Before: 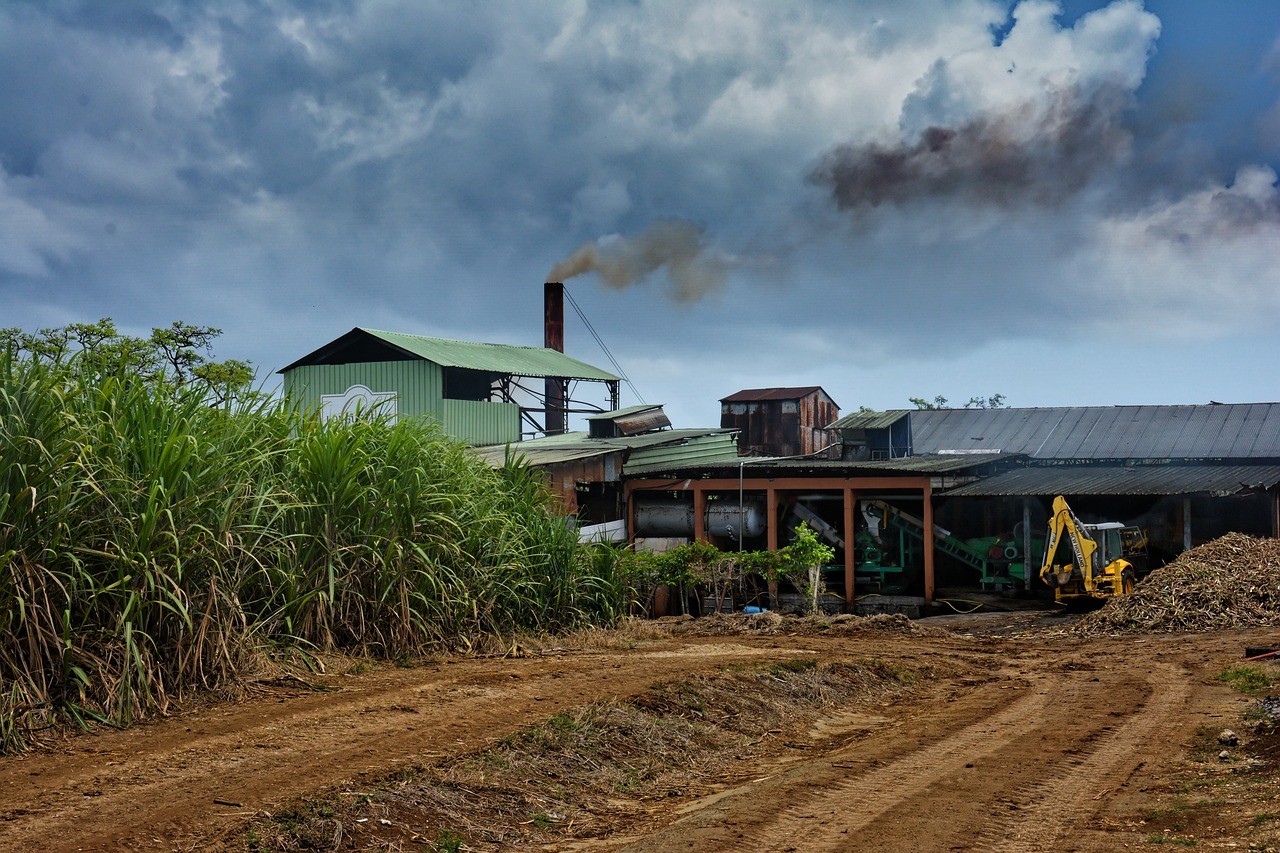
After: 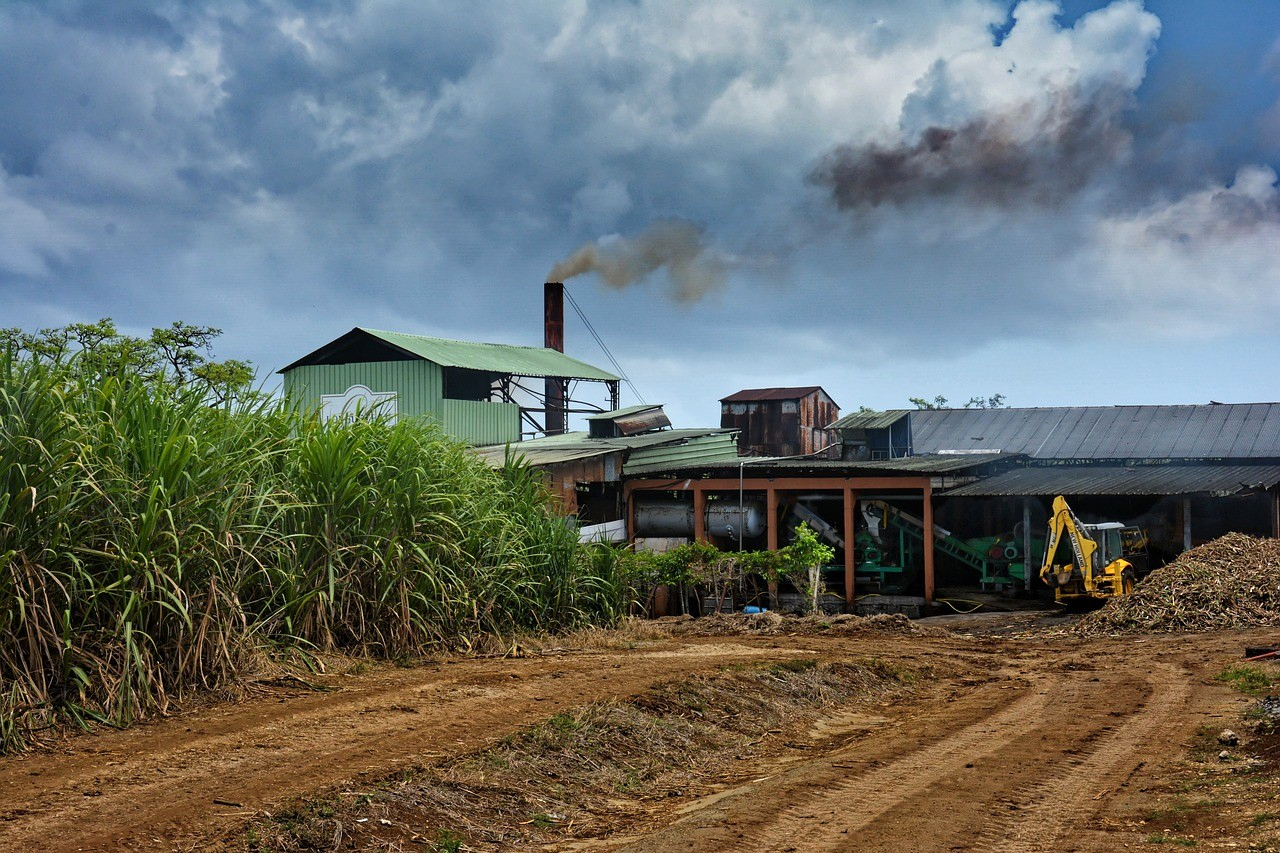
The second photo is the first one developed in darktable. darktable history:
tone equalizer: edges refinement/feathering 500, mask exposure compensation -1.57 EV, preserve details no
exposure: exposure 0.229 EV, compensate highlight preservation false
